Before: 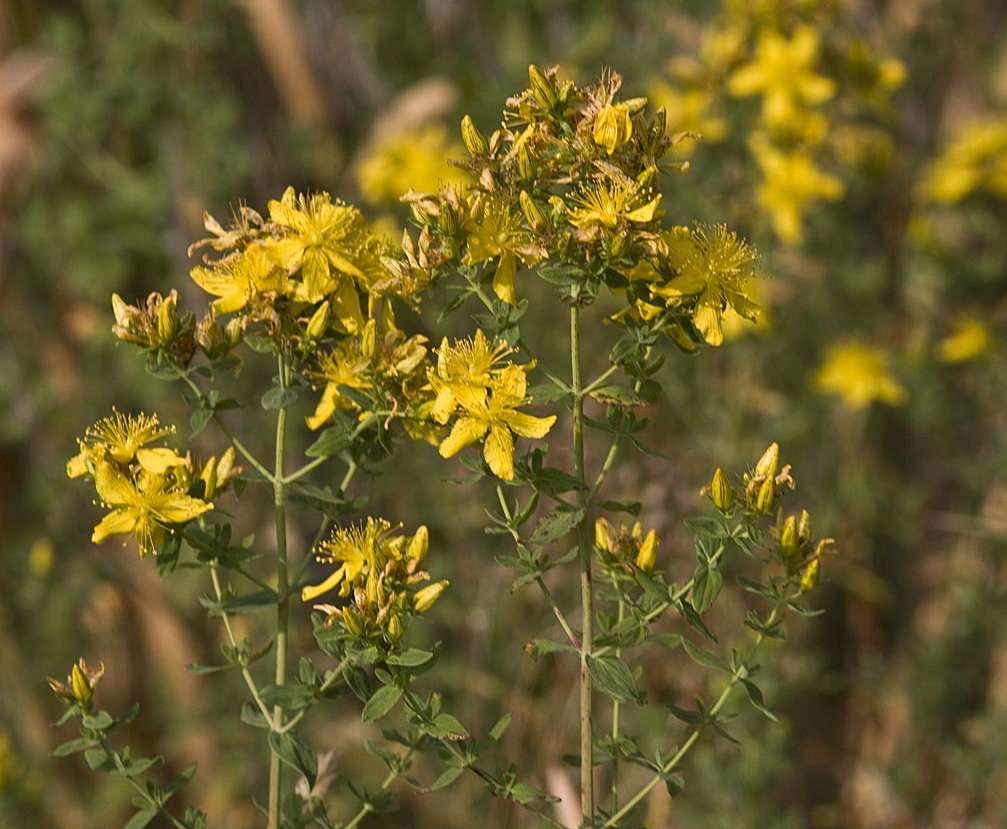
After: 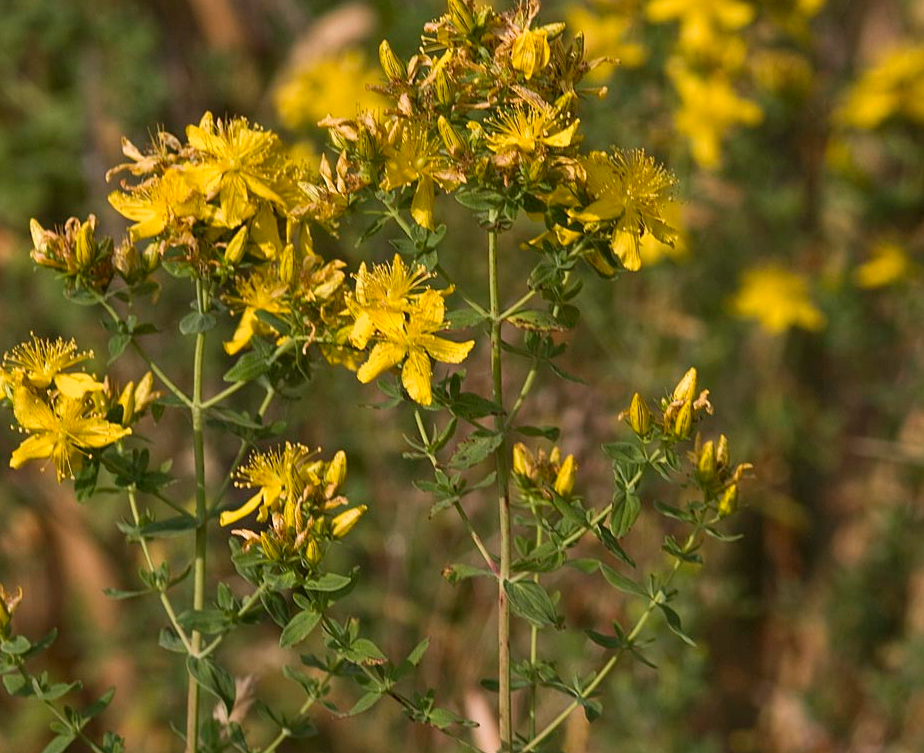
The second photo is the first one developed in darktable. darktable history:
crop and rotate: left 8.219%, top 9.119%
